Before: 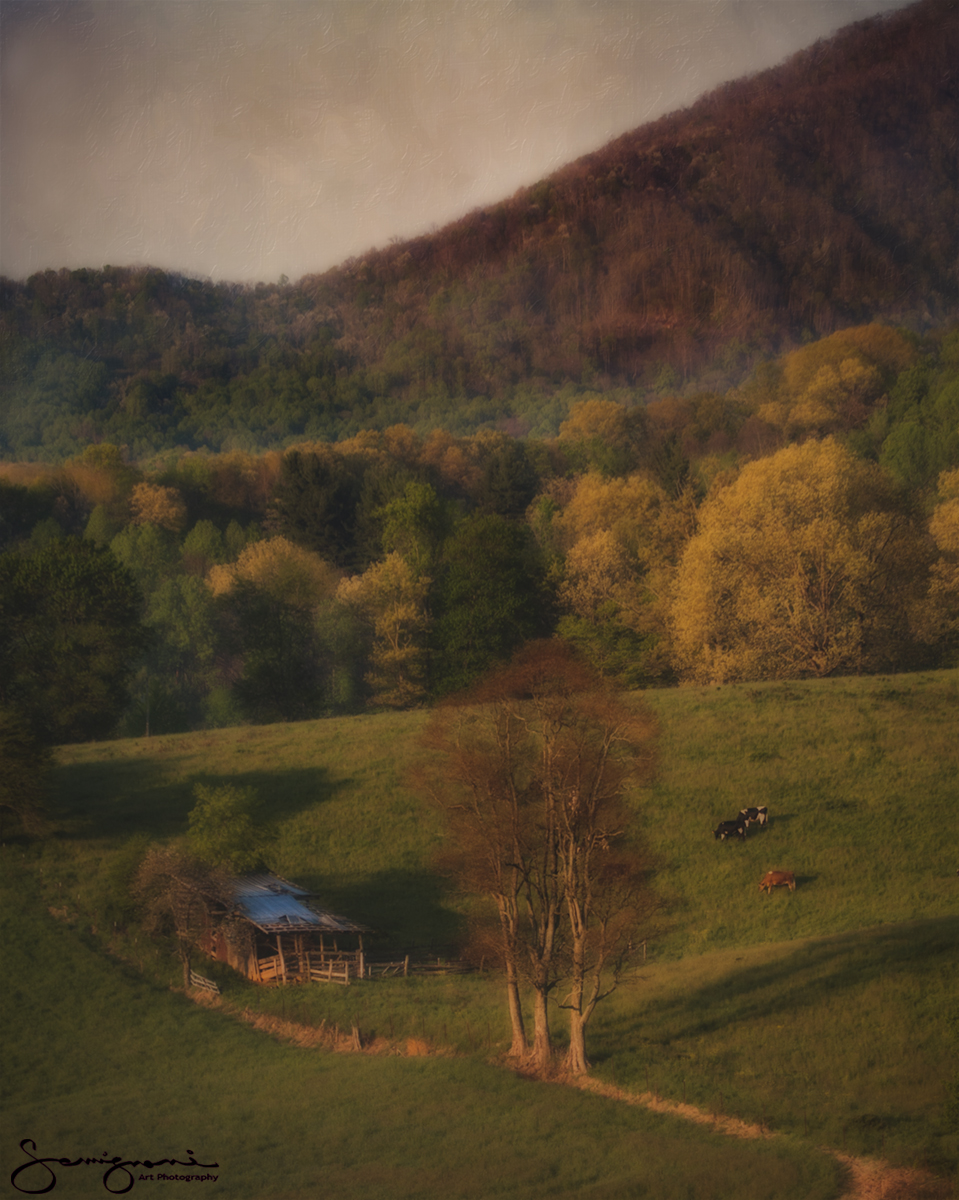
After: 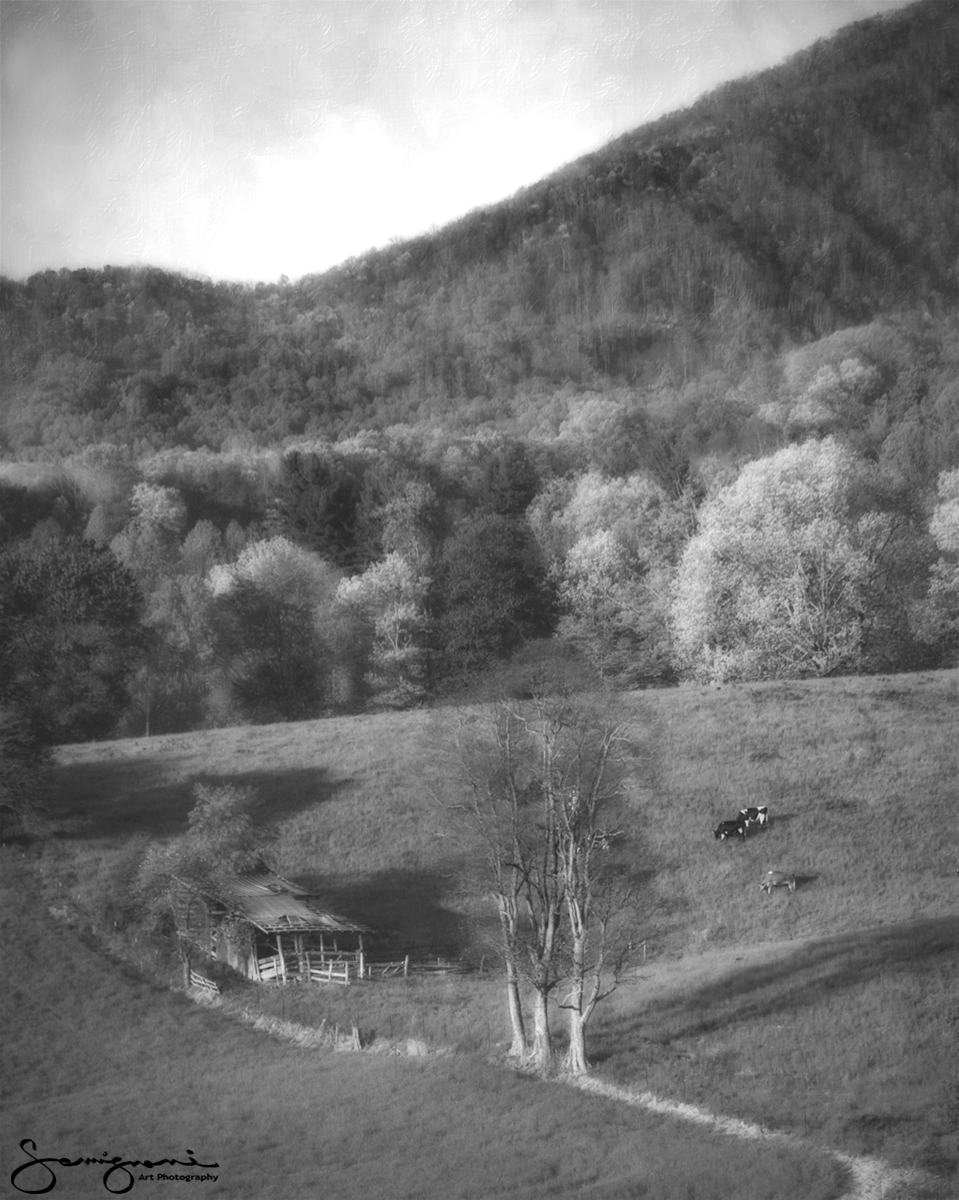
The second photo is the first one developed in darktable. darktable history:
monochrome: on, module defaults
exposure: exposure 1.5 EV, compensate highlight preservation false
sharpen: radius 5.325, amount 0.312, threshold 26.433
